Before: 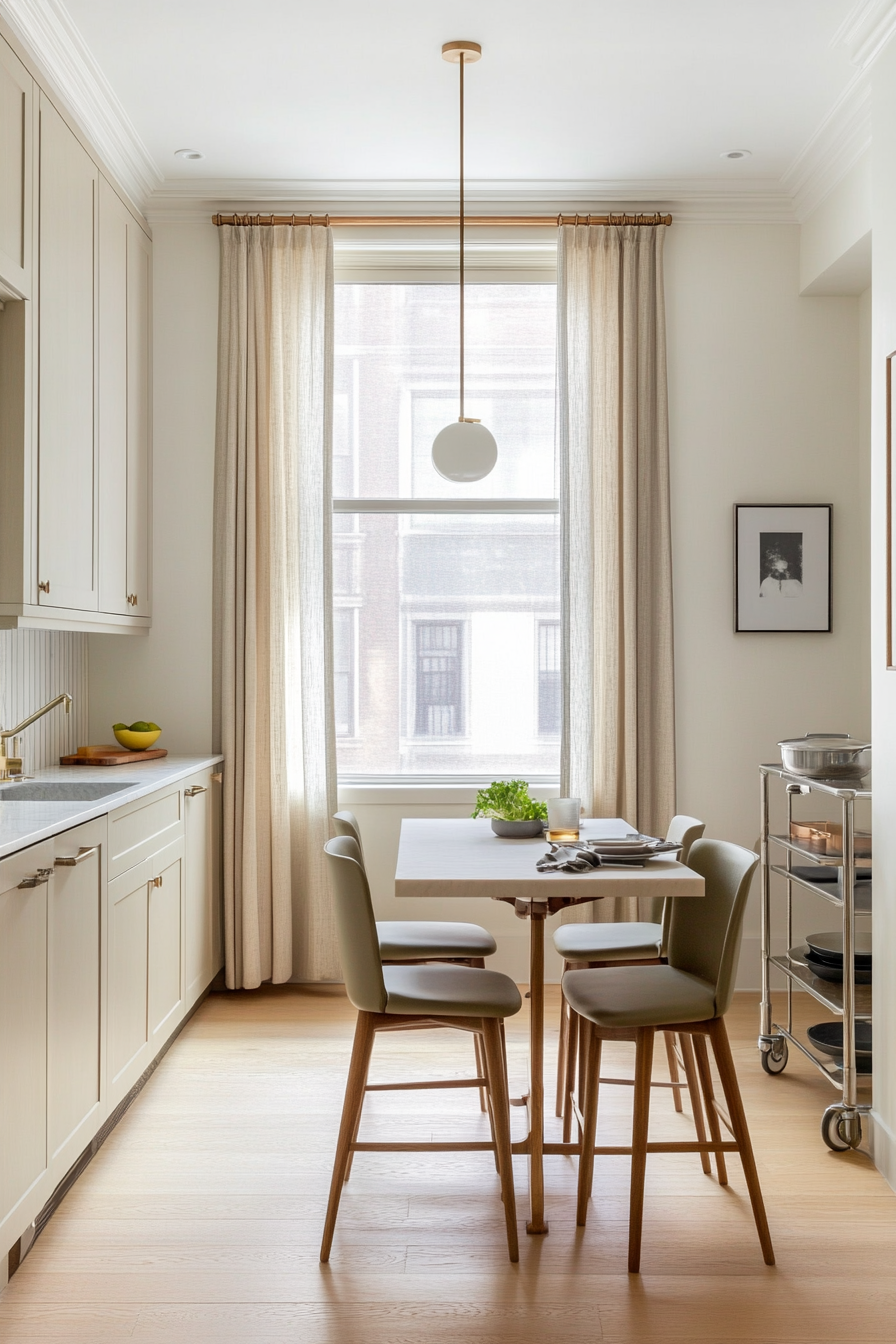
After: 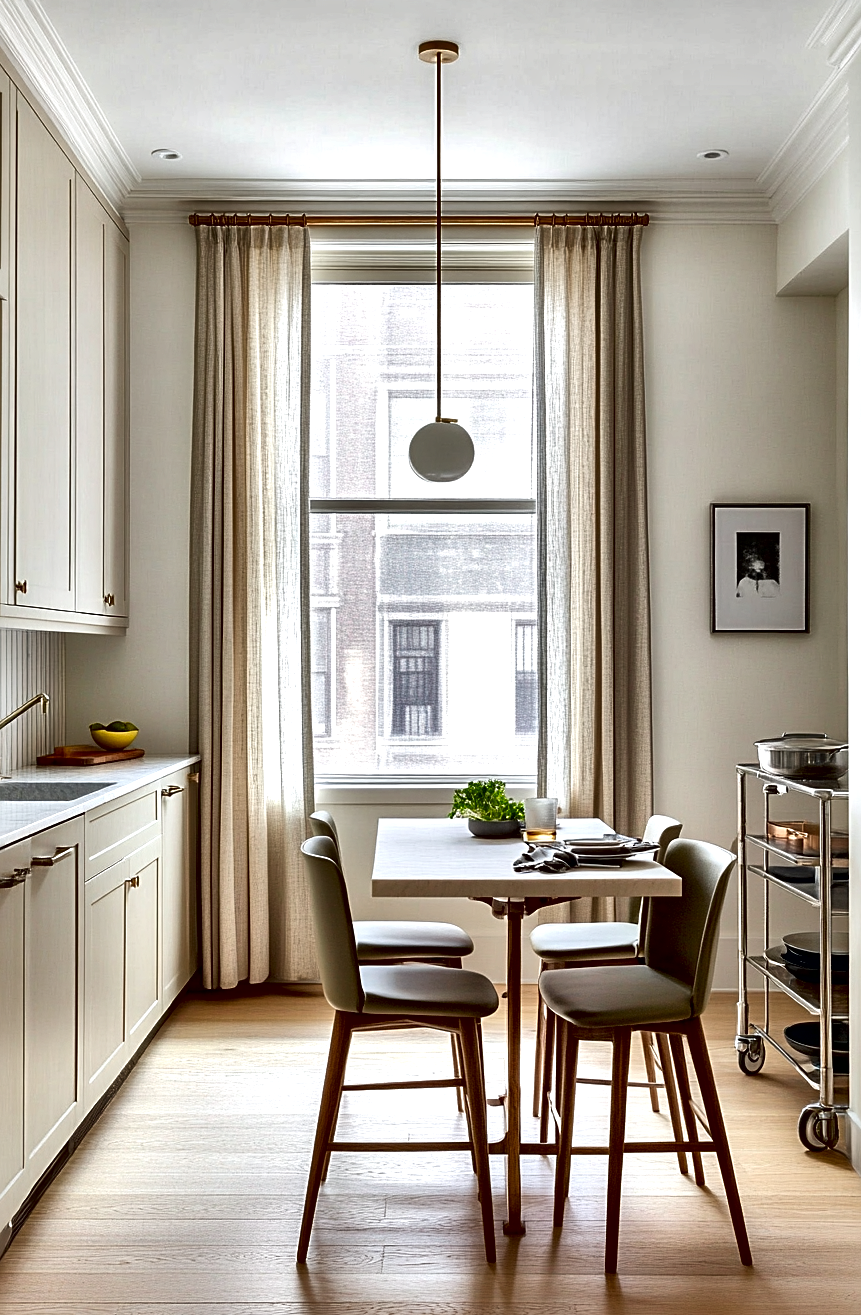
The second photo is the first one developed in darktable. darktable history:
contrast equalizer: octaves 7, y [[0.6 ×6], [0.55 ×6], [0 ×6], [0 ×6], [0 ×6]]
local contrast: mode bilateral grid, contrast 25, coarseness 48, detail 152%, midtone range 0.2
crop and rotate: left 2.607%, right 1.219%, bottom 2.116%
sharpen: on, module defaults
shadows and highlights: shadows 60.4, soften with gaussian
